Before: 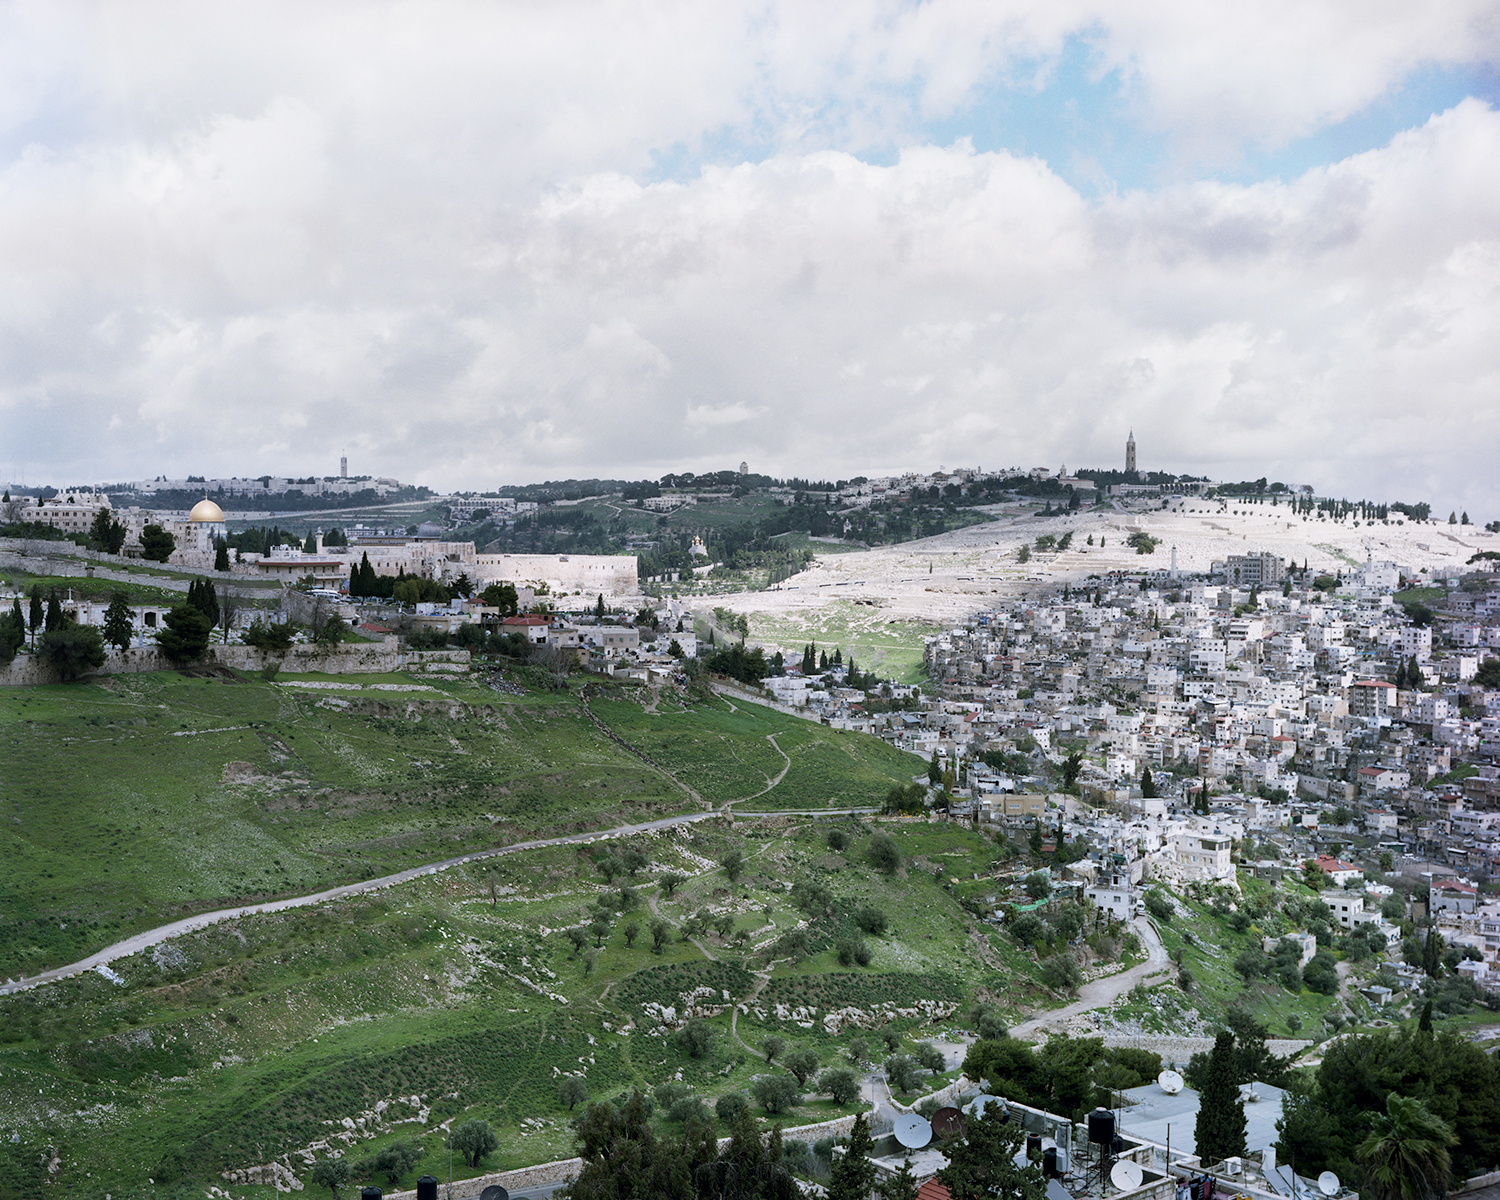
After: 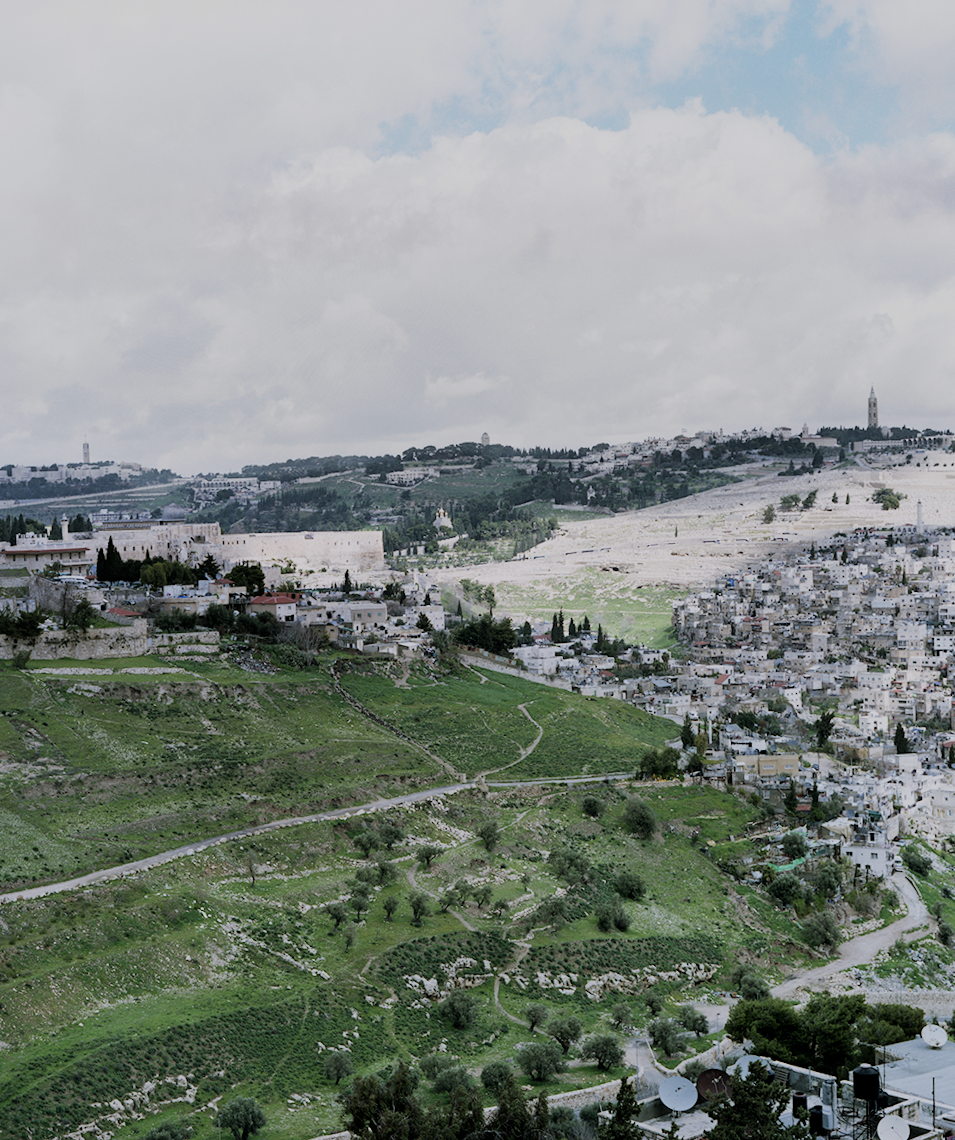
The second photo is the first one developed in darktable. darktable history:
crop and rotate: left 15.446%, right 17.836%
filmic rgb: black relative exposure -7.65 EV, white relative exposure 4.56 EV, hardness 3.61
rotate and perspective: rotation -2.12°, lens shift (vertical) 0.009, lens shift (horizontal) -0.008, automatic cropping original format, crop left 0.036, crop right 0.964, crop top 0.05, crop bottom 0.959
